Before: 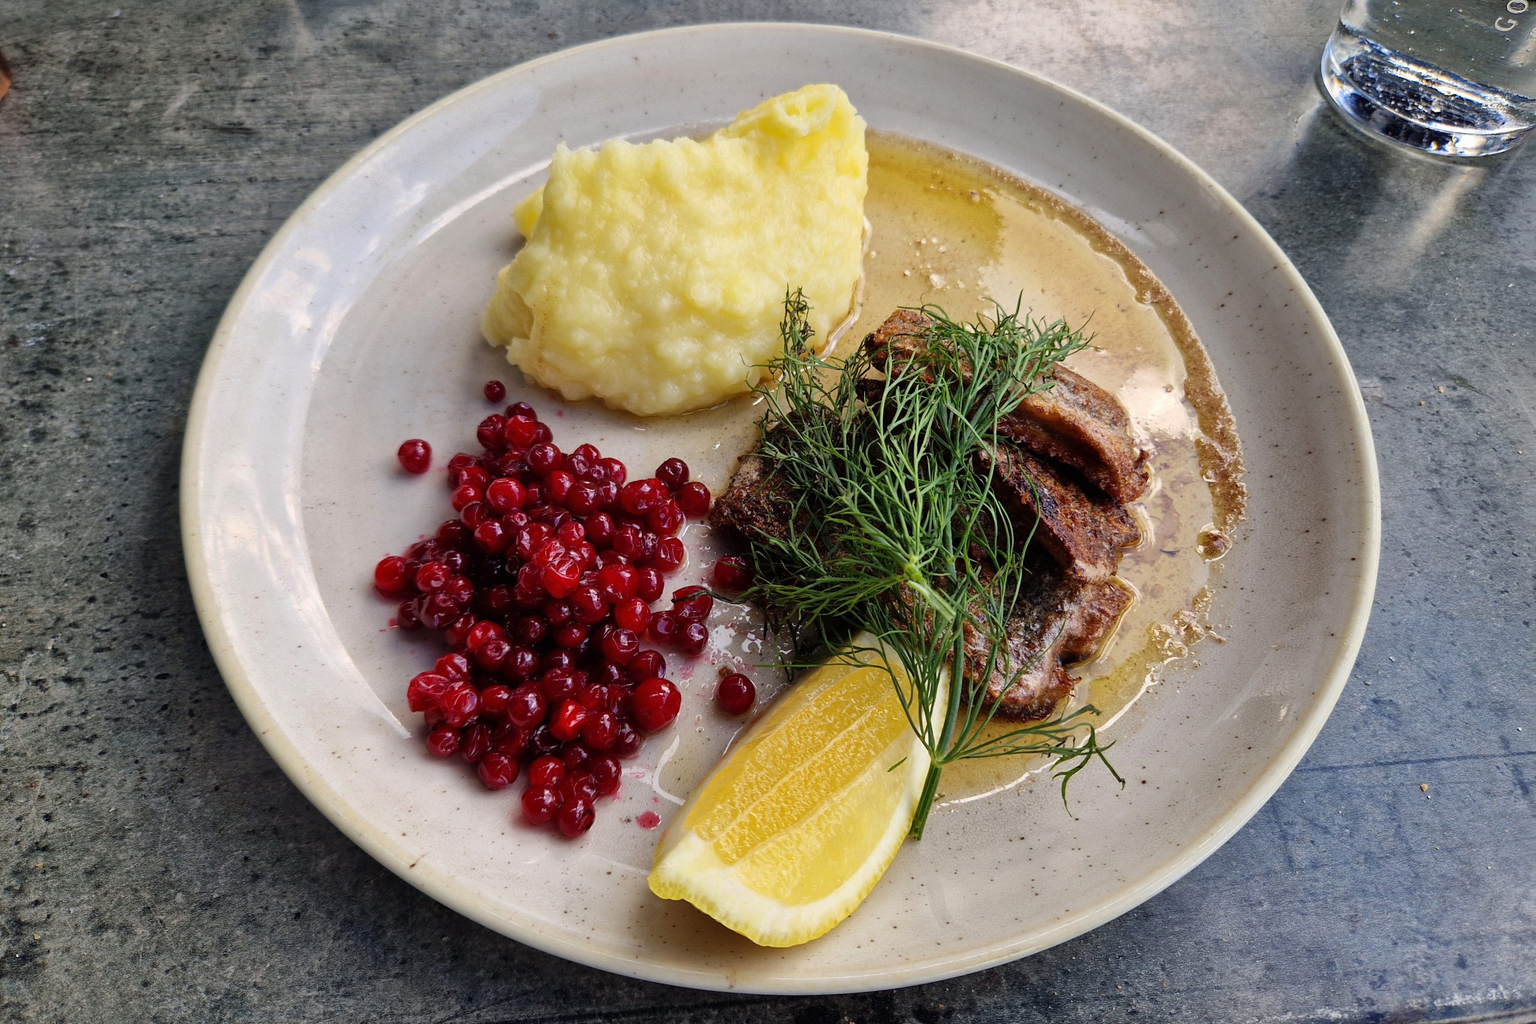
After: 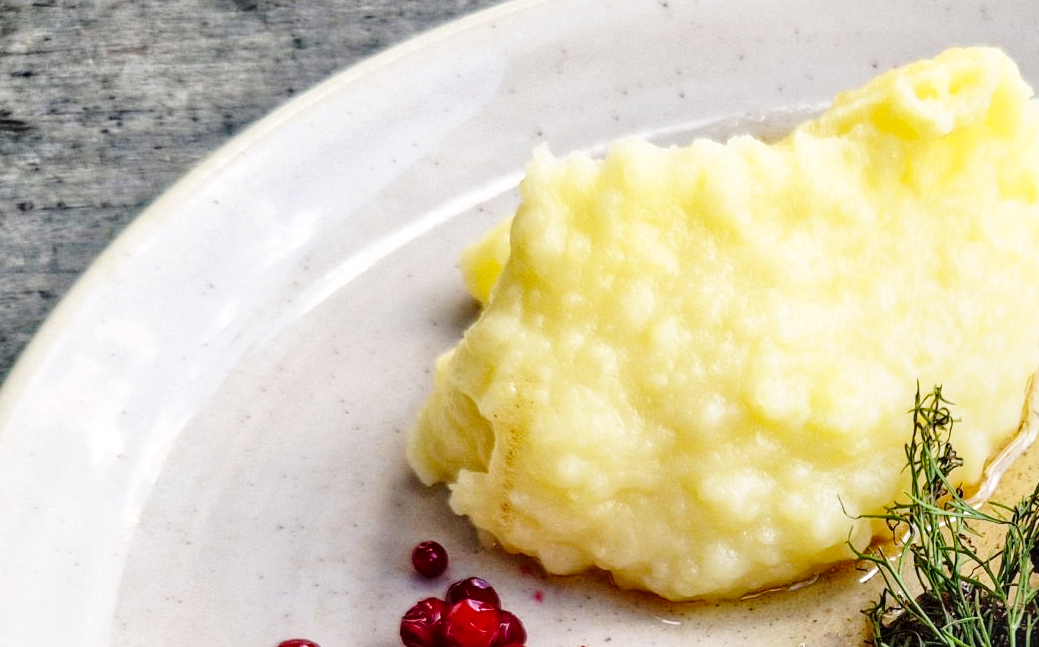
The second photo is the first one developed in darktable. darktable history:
local contrast: detail 130%
base curve: curves: ch0 [(0, 0) (0.028, 0.03) (0.121, 0.232) (0.46, 0.748) (0.859, 0.968) (1, 1)], preserve colors none
crop: left 15.452%, top 5.459%, right 43.956%, bottom 56.62%
